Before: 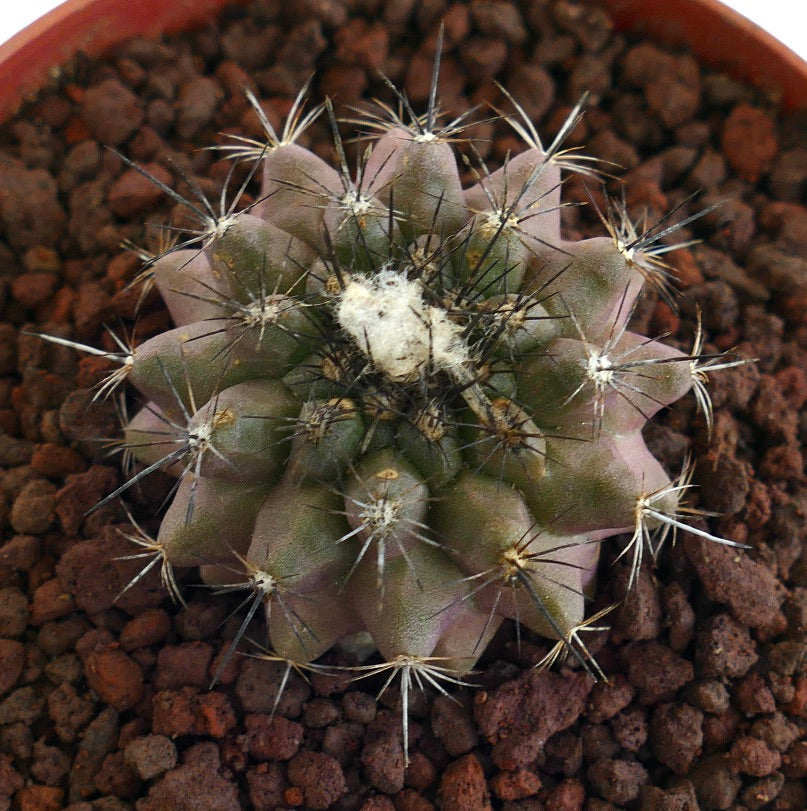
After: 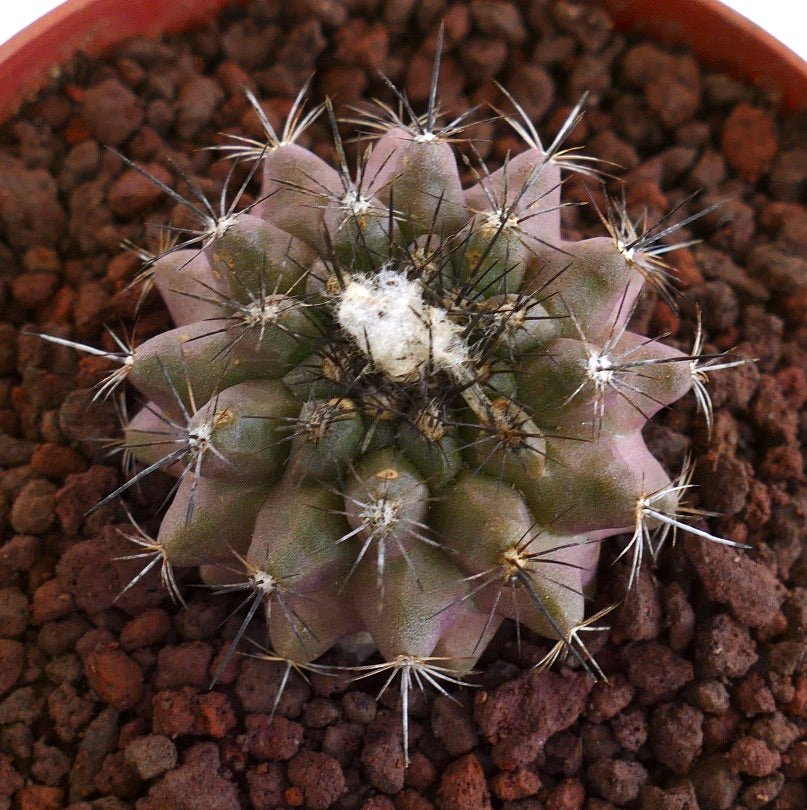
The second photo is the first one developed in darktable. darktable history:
white balance: red 1.05, blue 1.072
crop: bottom 0.071%
color correction: highlights a* -2.73, highlights b* -2.09, shadows a* 2.41, shadows b* 2.73
